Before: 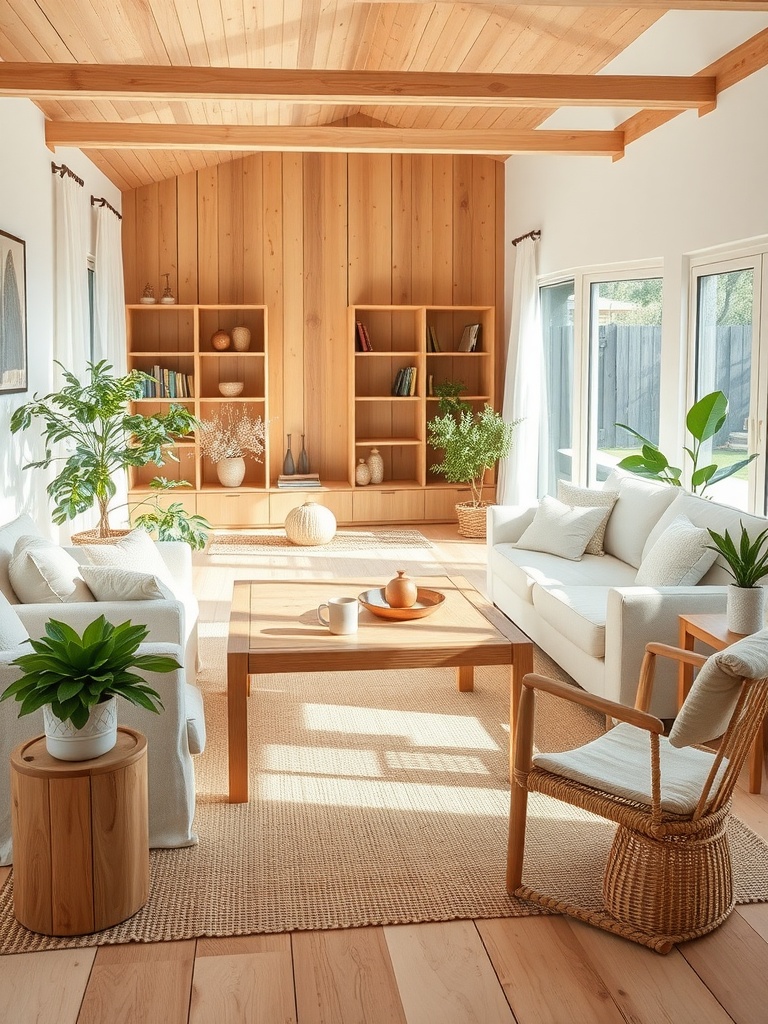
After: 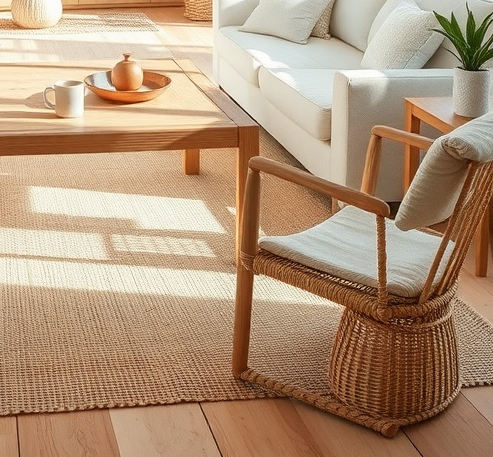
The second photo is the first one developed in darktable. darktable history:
crop and rotate: left 35.688%, top 50.499%, bottom 4.776%
